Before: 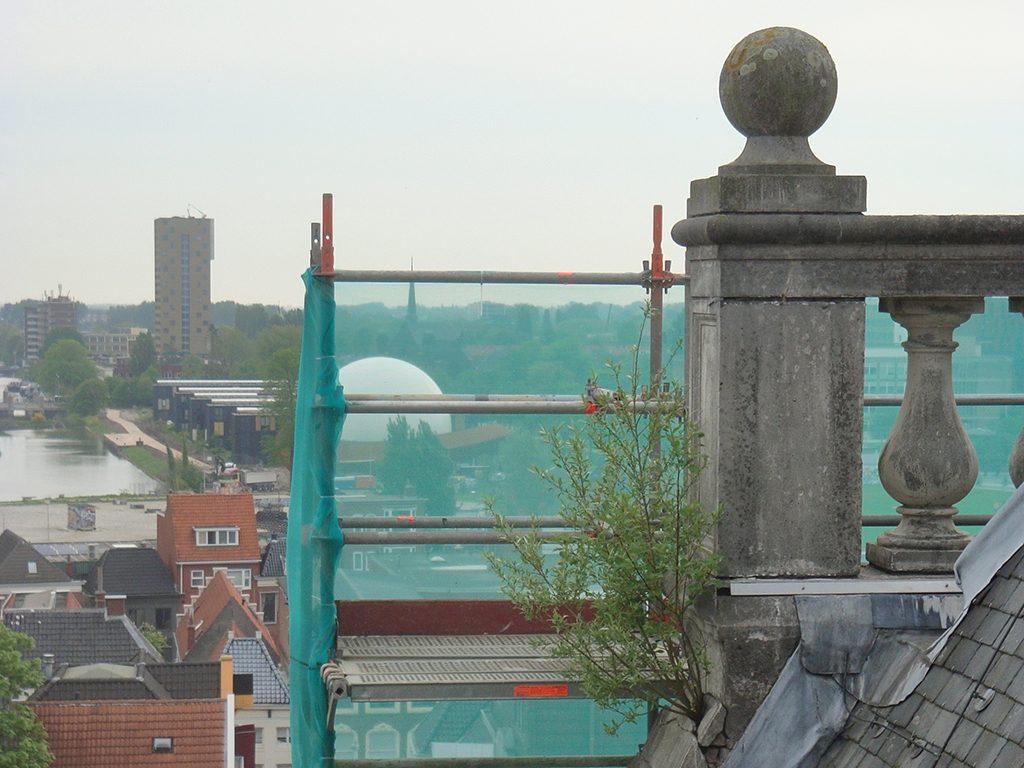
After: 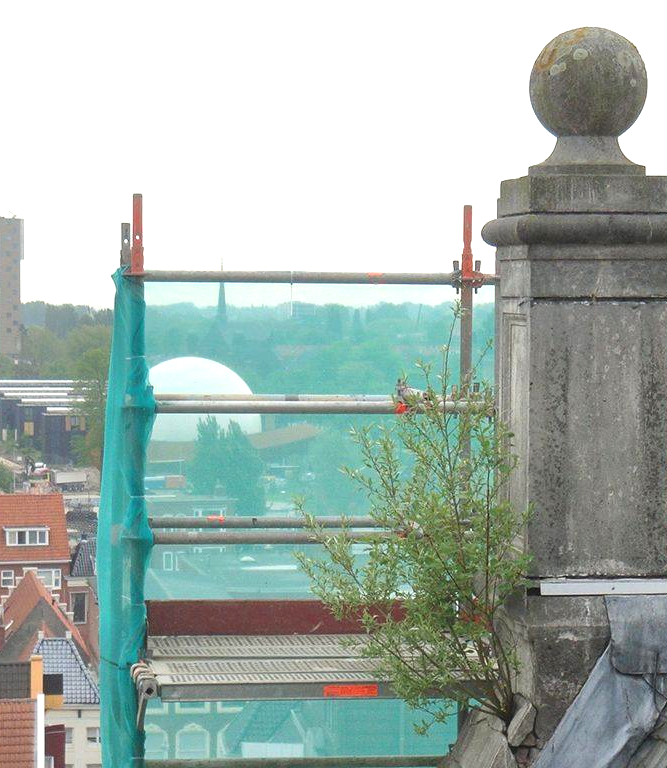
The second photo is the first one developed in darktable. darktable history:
exposure: black level correction 0, exposure 0.699 EV, compensate exposure bias true, compensate highlight preservation false
crop and rotate: left 18.58%, right 16.258%
